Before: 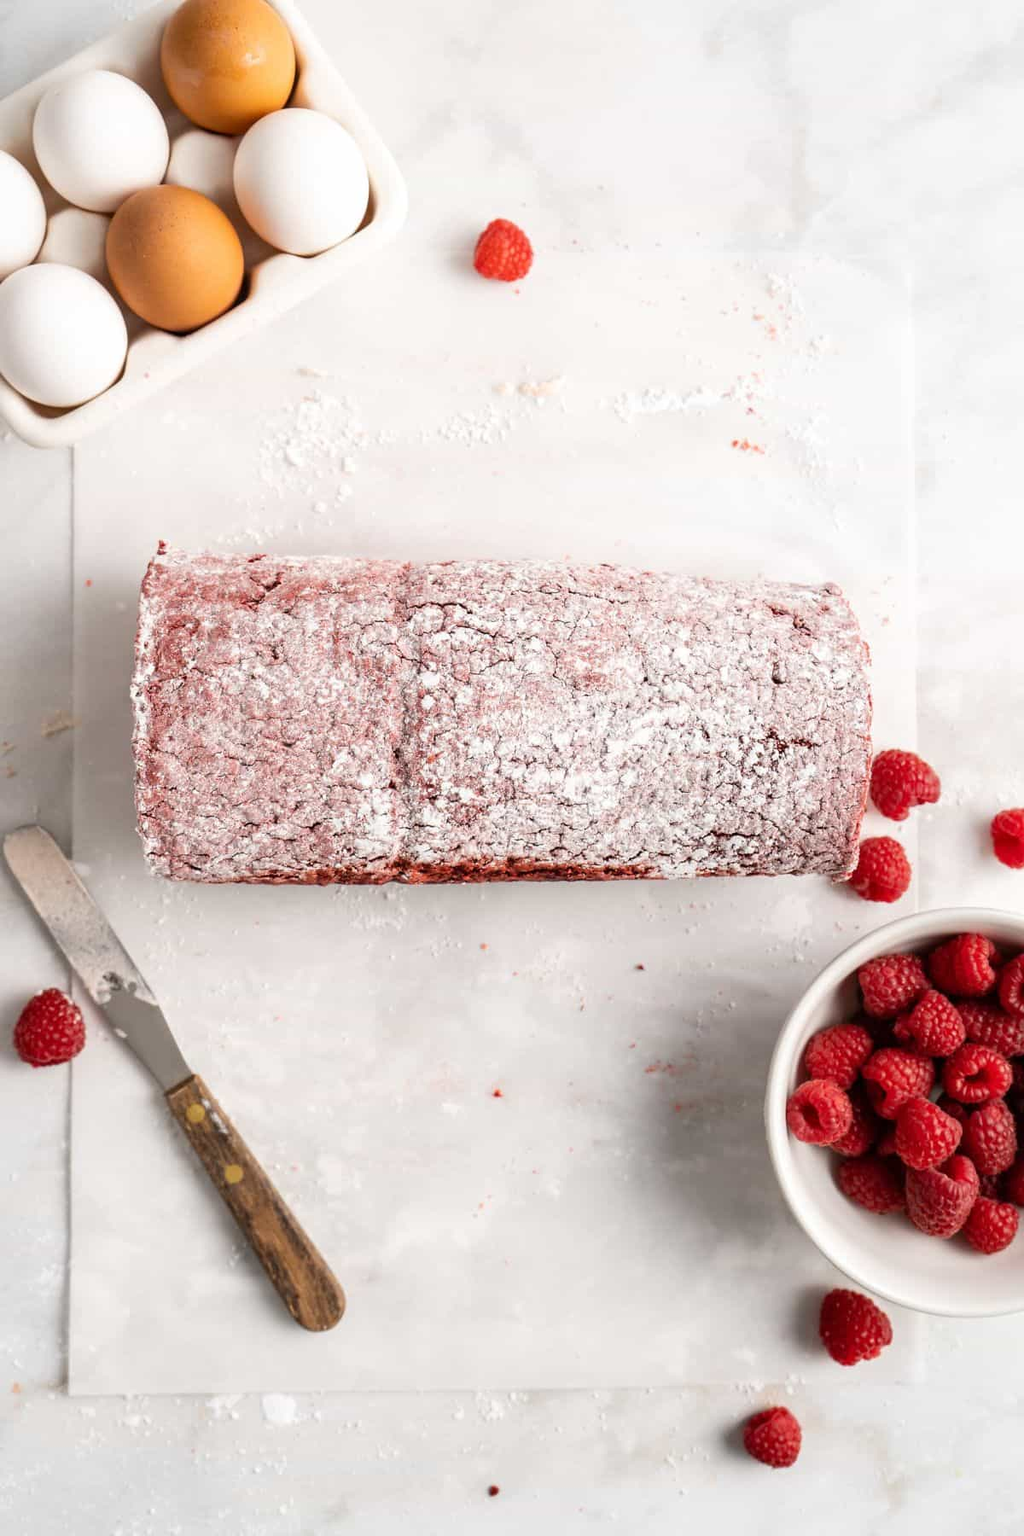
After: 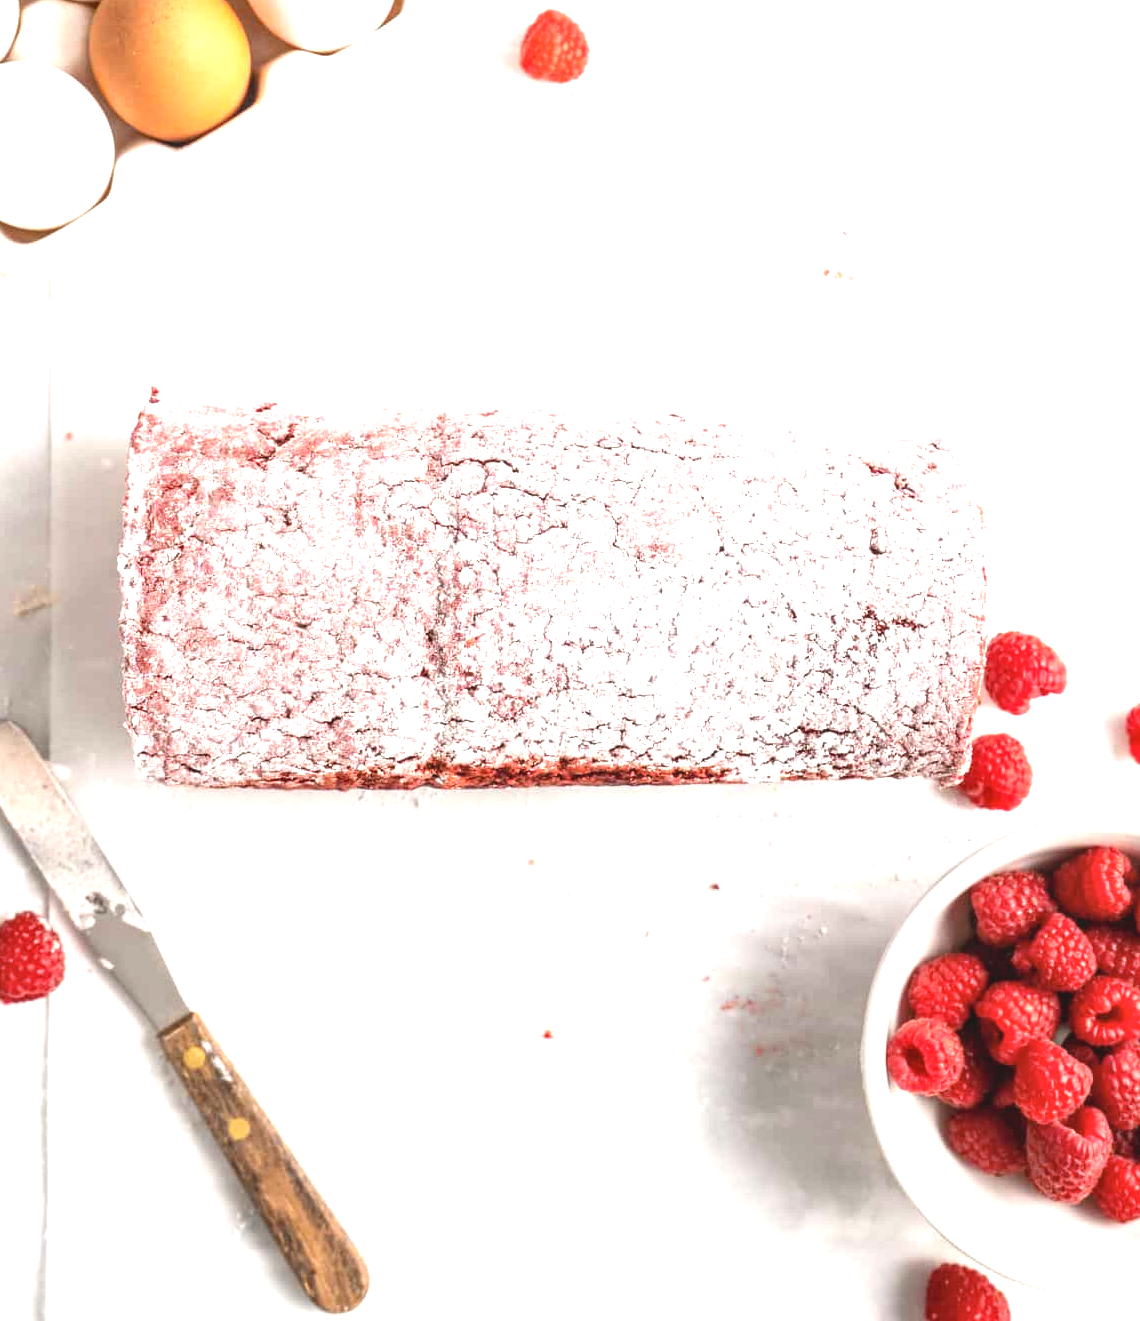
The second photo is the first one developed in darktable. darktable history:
crop and rotate: left 2.991%, top 13.77%, right 1.999%, bottom 12.839%
local contrast: detail 109%
exposure: exposure 1 EV, compensate highlight preservation false
